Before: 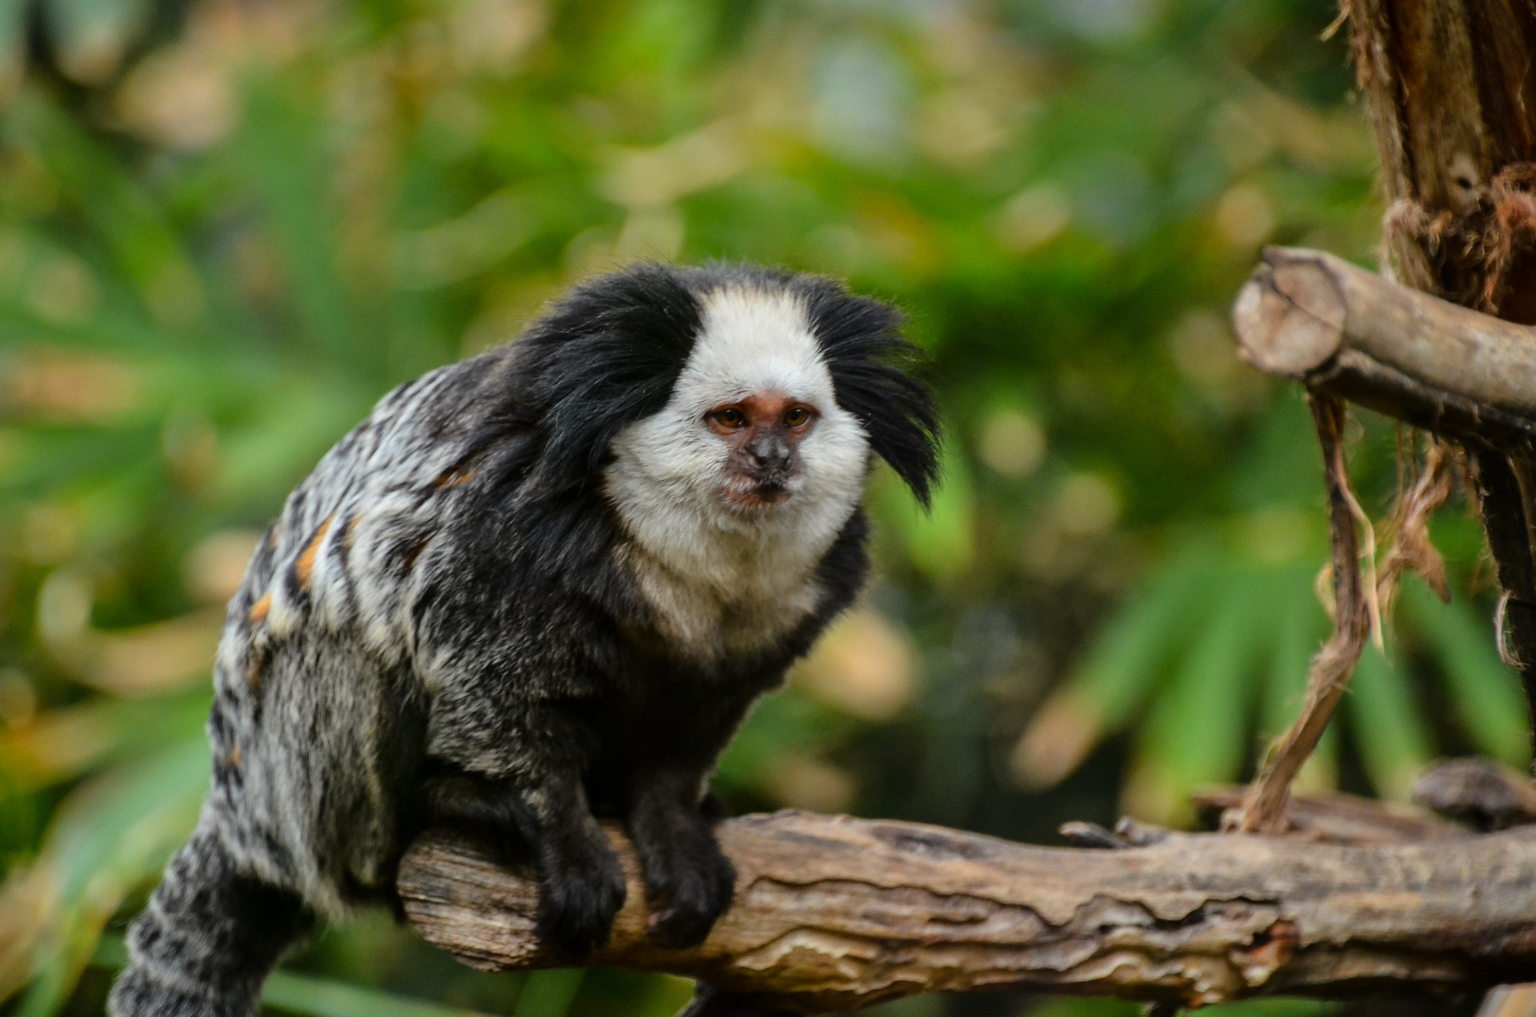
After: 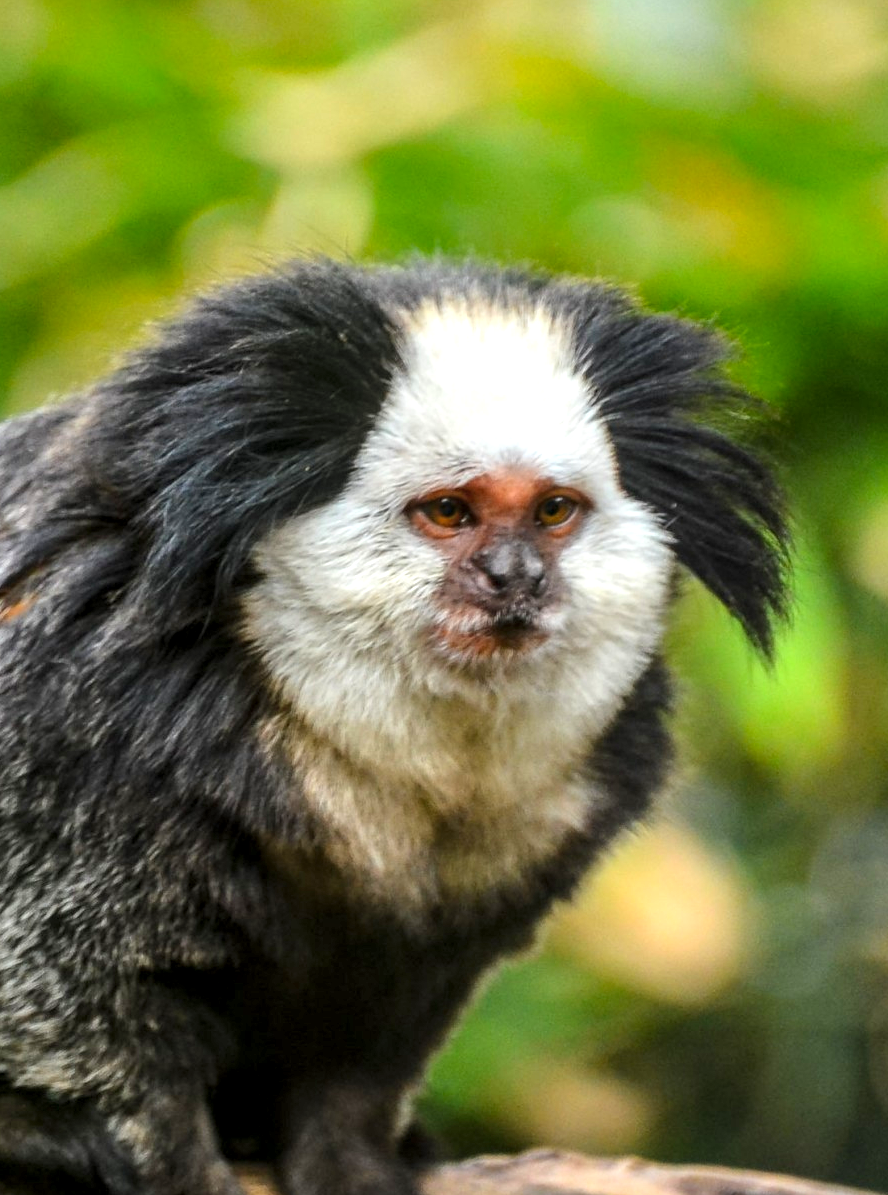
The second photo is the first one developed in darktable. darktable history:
contrast brightness saturation: brightness 0.092, saturation 0.194
exposure: exposure 0.671 EV, compensate highlight preservation false
crop and rotate: left 29.714%, top 10.249%, right 34.734%, bottom 17.569%
local contrast: detail 130%
